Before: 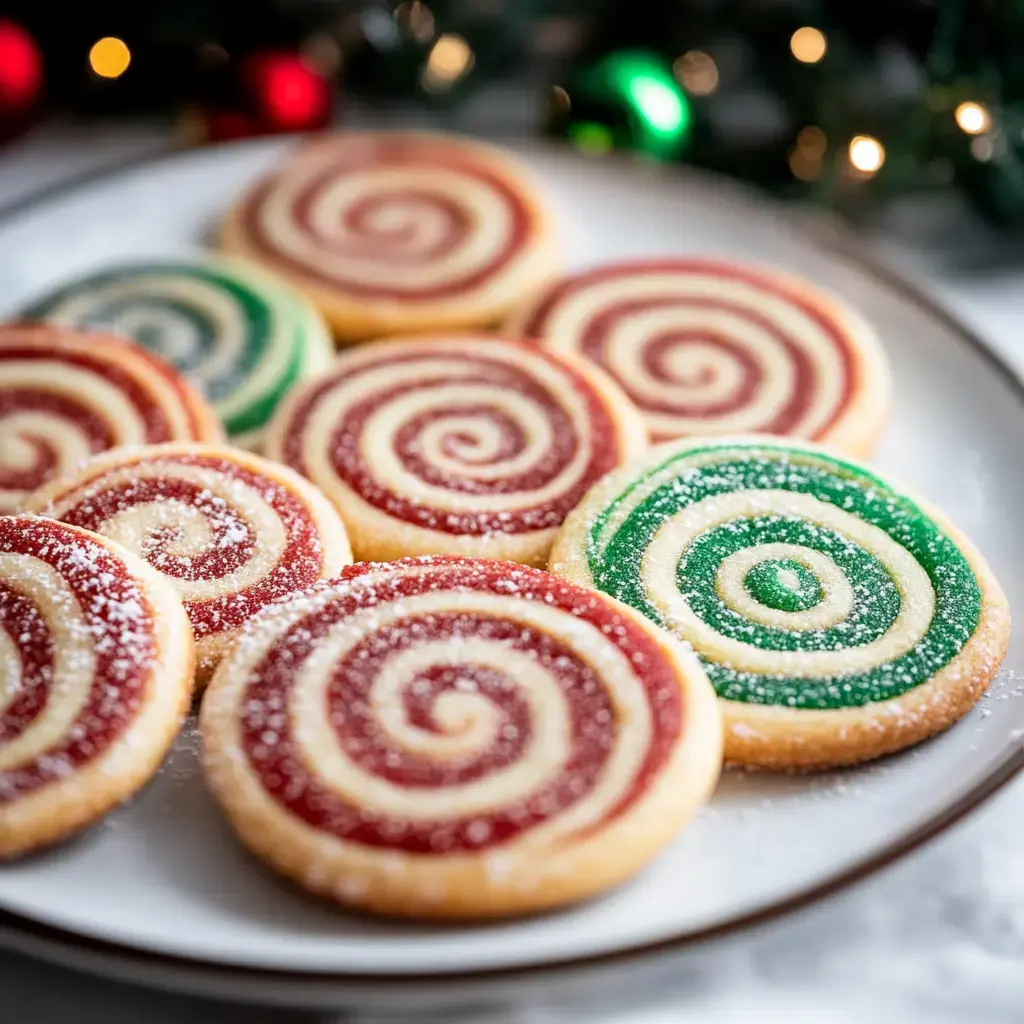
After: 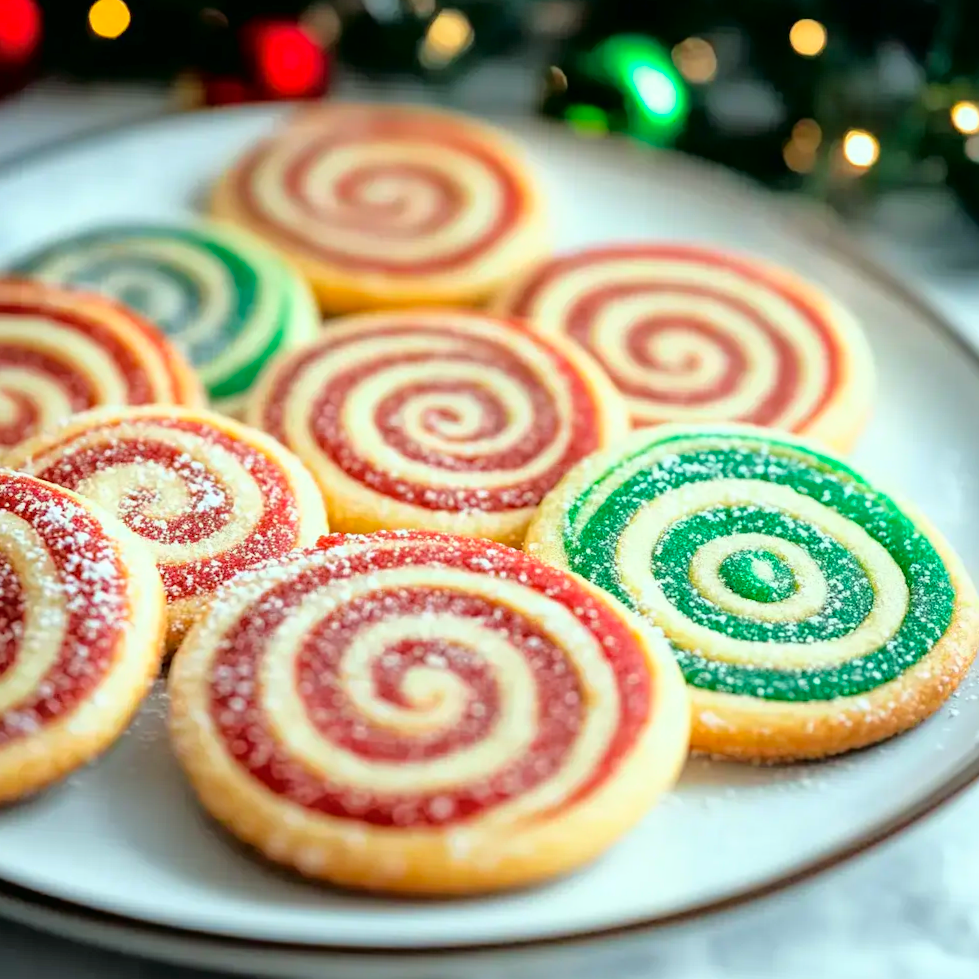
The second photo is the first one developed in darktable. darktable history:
tone curve: curves: ch0 [(0, 0) (0.003, 0.007) (0.011, 0.011) (0.025, 0.021) (0.044, 0.04) (0.069, 0.07) (0.1, 0.129) (0.136, 0.187) (0.177, 0.254) (0.224, 0.325) (0.277, 0.398) (0.335, 0.461) (0.399, 0.513) (0.468, 0.571) (0.543, 0.624) (0.623, 0.69) (0.709, 0.777) (0.801, 0.86) (0.898, 0.953) (1, 1)], color space Lab, independent channels, preserve colors none
color correction: highlights a* -7.47, highlights b* 1.18, shadows a* -3.33, saturation 1.4
crop and rotate: angle -2.67°
